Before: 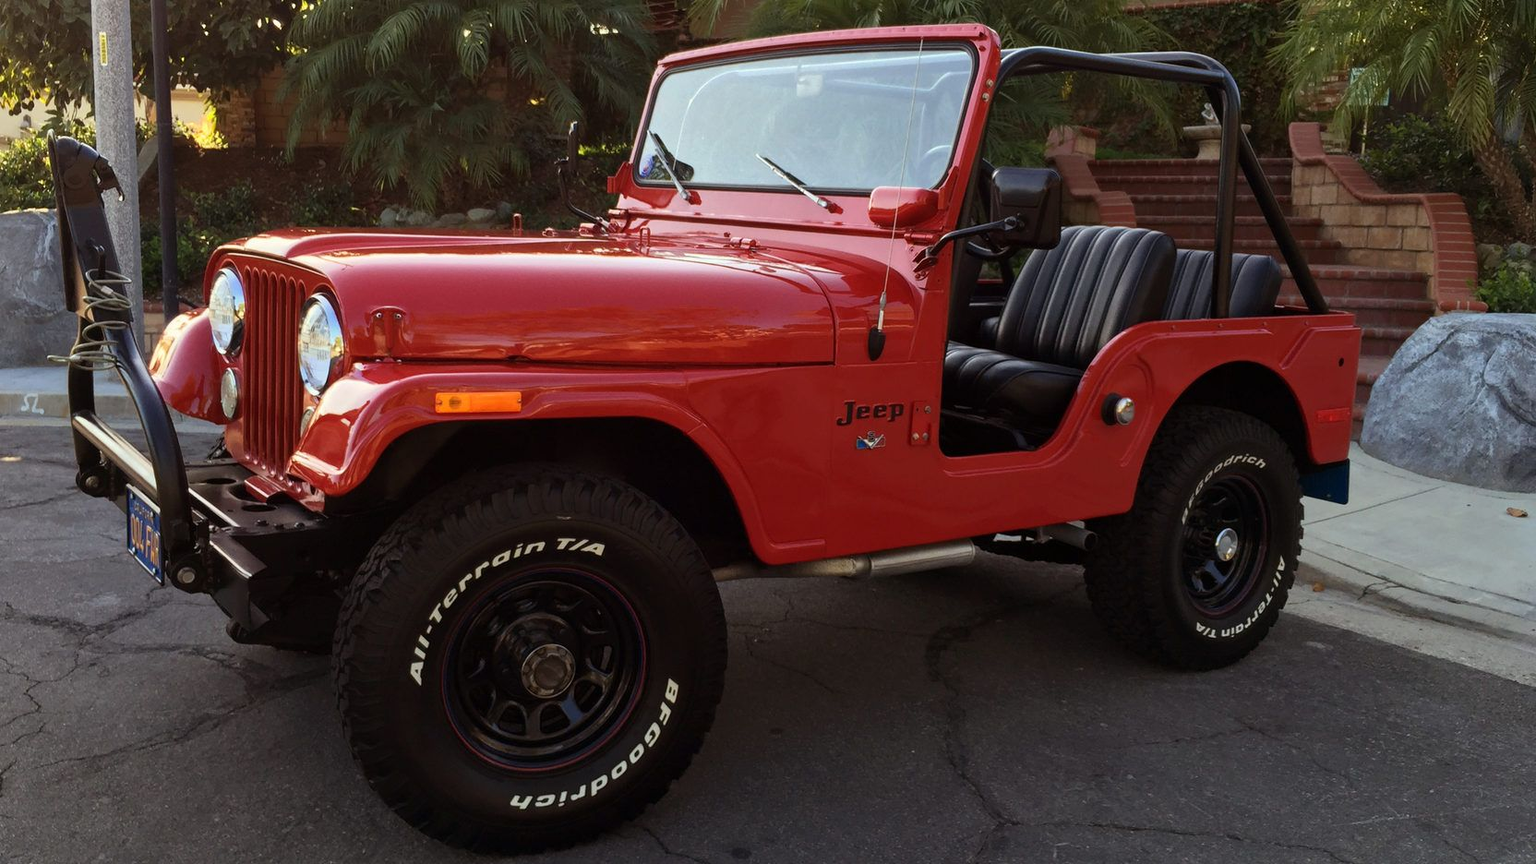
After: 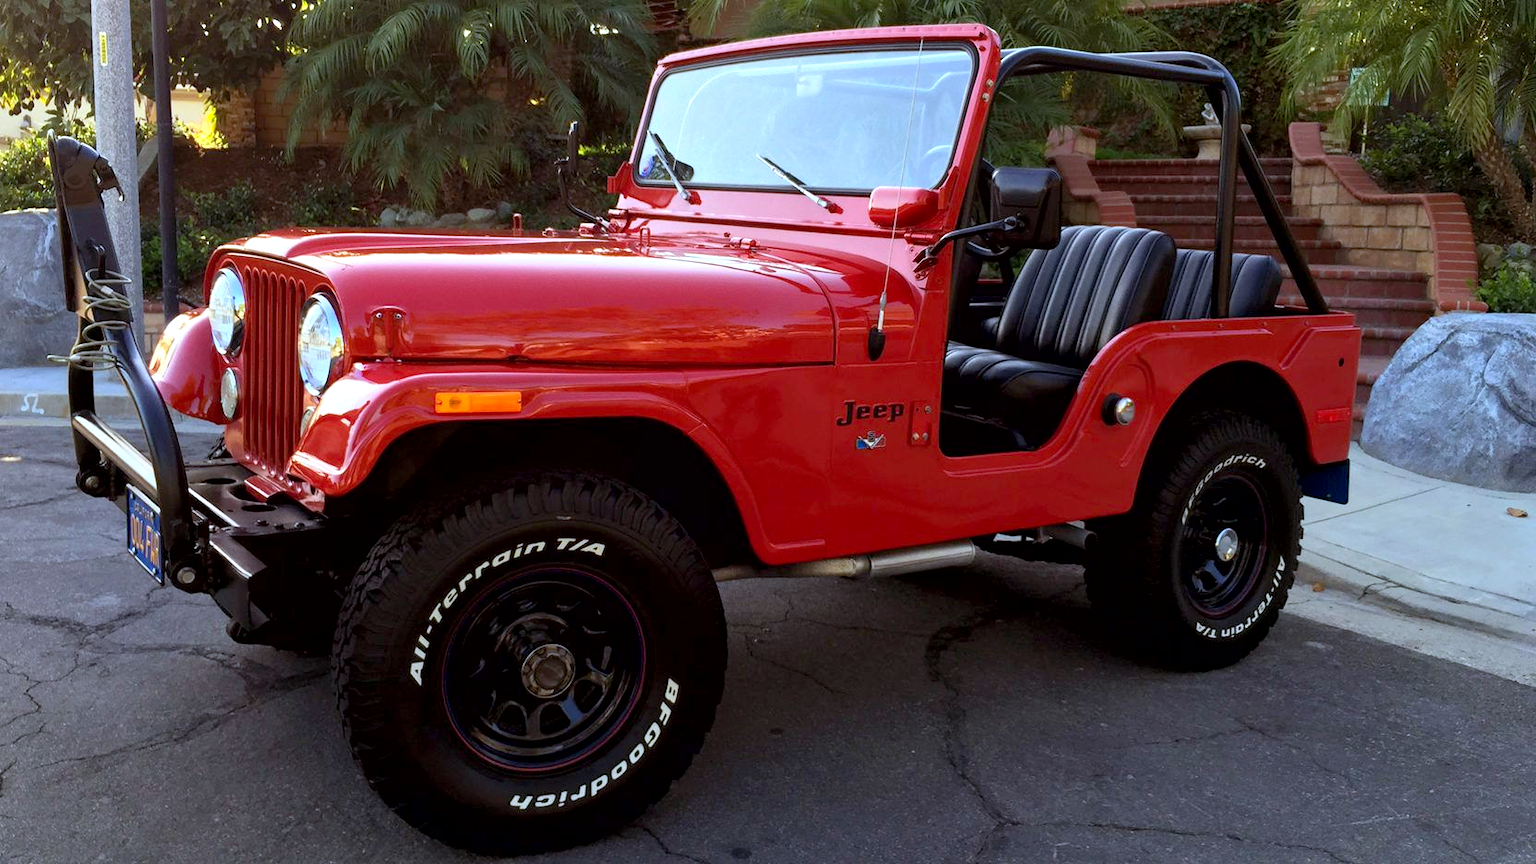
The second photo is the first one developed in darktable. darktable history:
exposure: black level correction 0.005, exposure 0.417 EV, compensate highlight preservation false
contrast brightness saturation: contrast 0.03, brightness 0.06, saturation 0.13
white balance: red 0.931, blue 1.11
